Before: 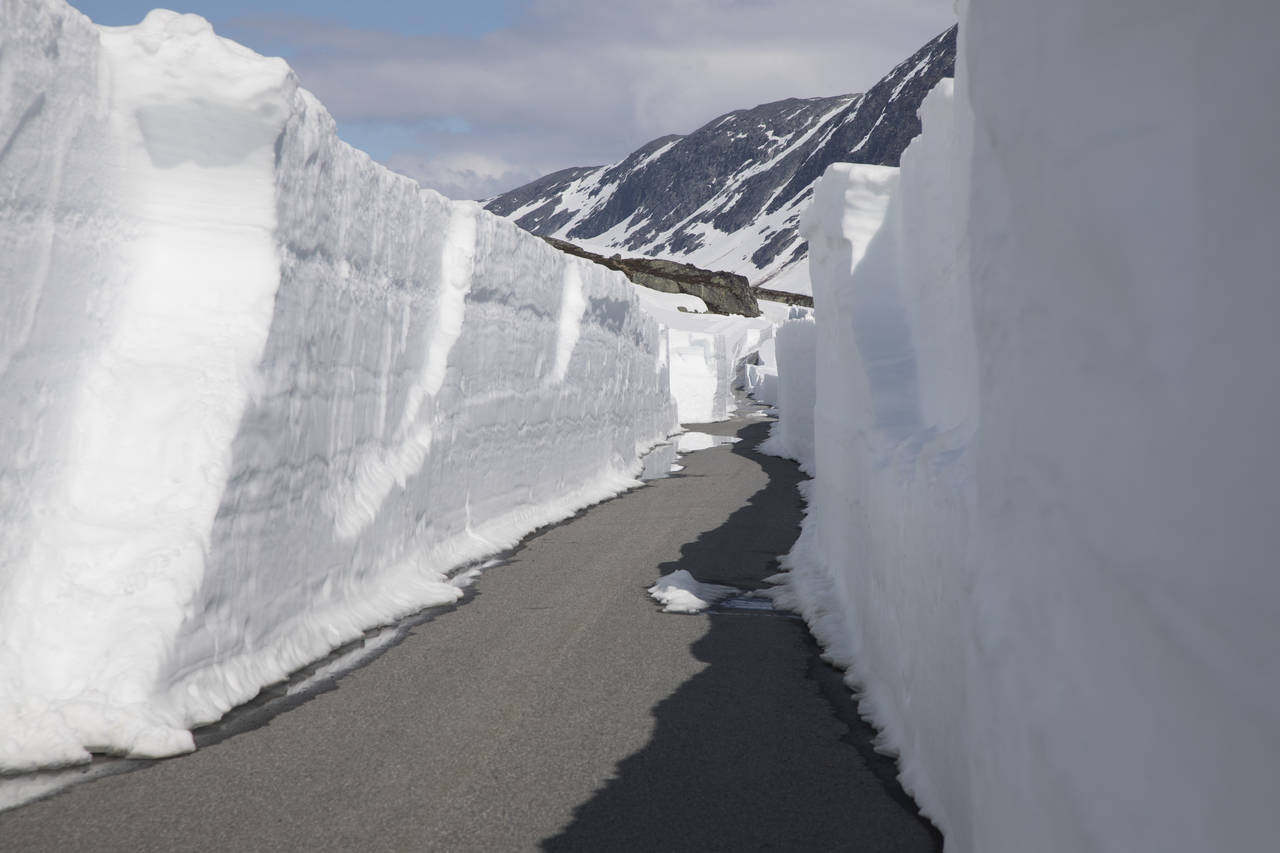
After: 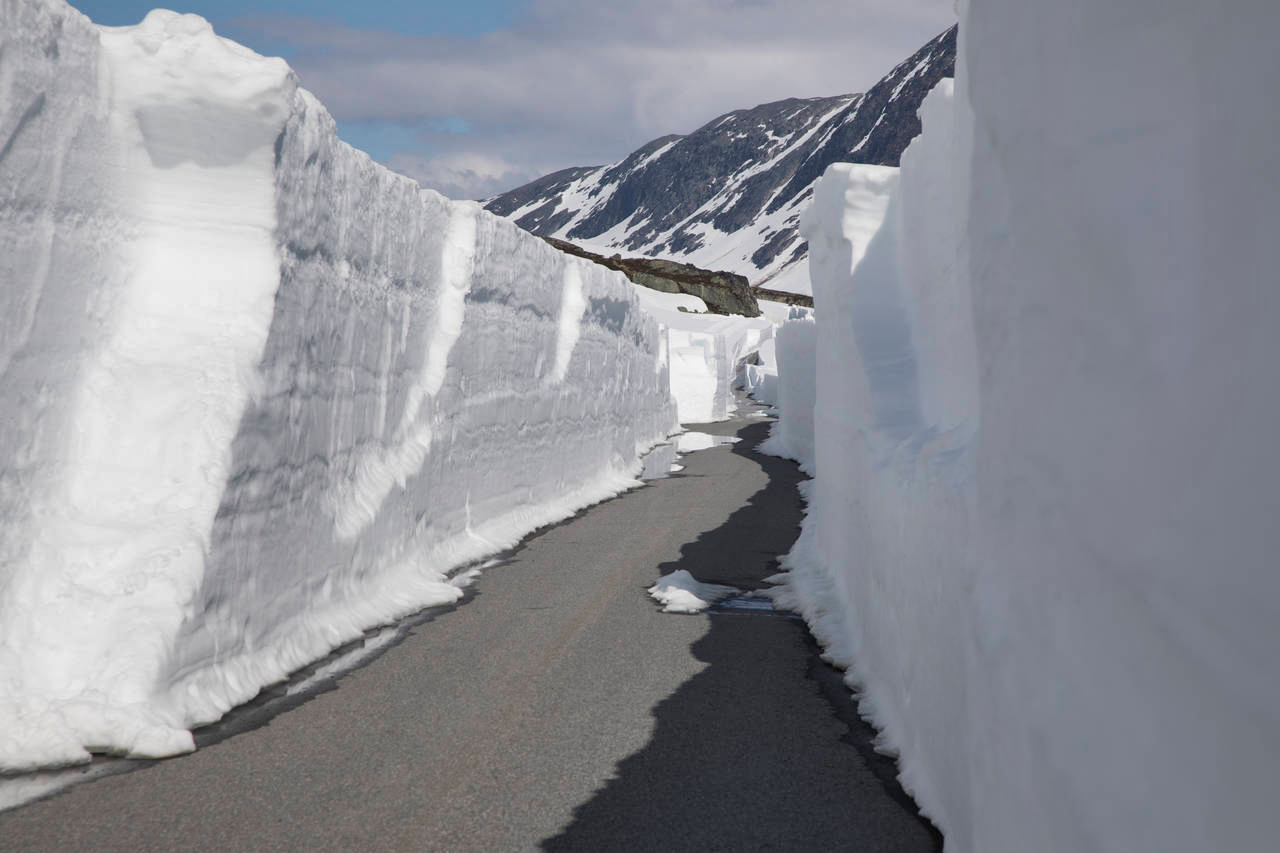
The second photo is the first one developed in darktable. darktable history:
shadows and highlights: white point adjustment 0.062, soften with gaussian
